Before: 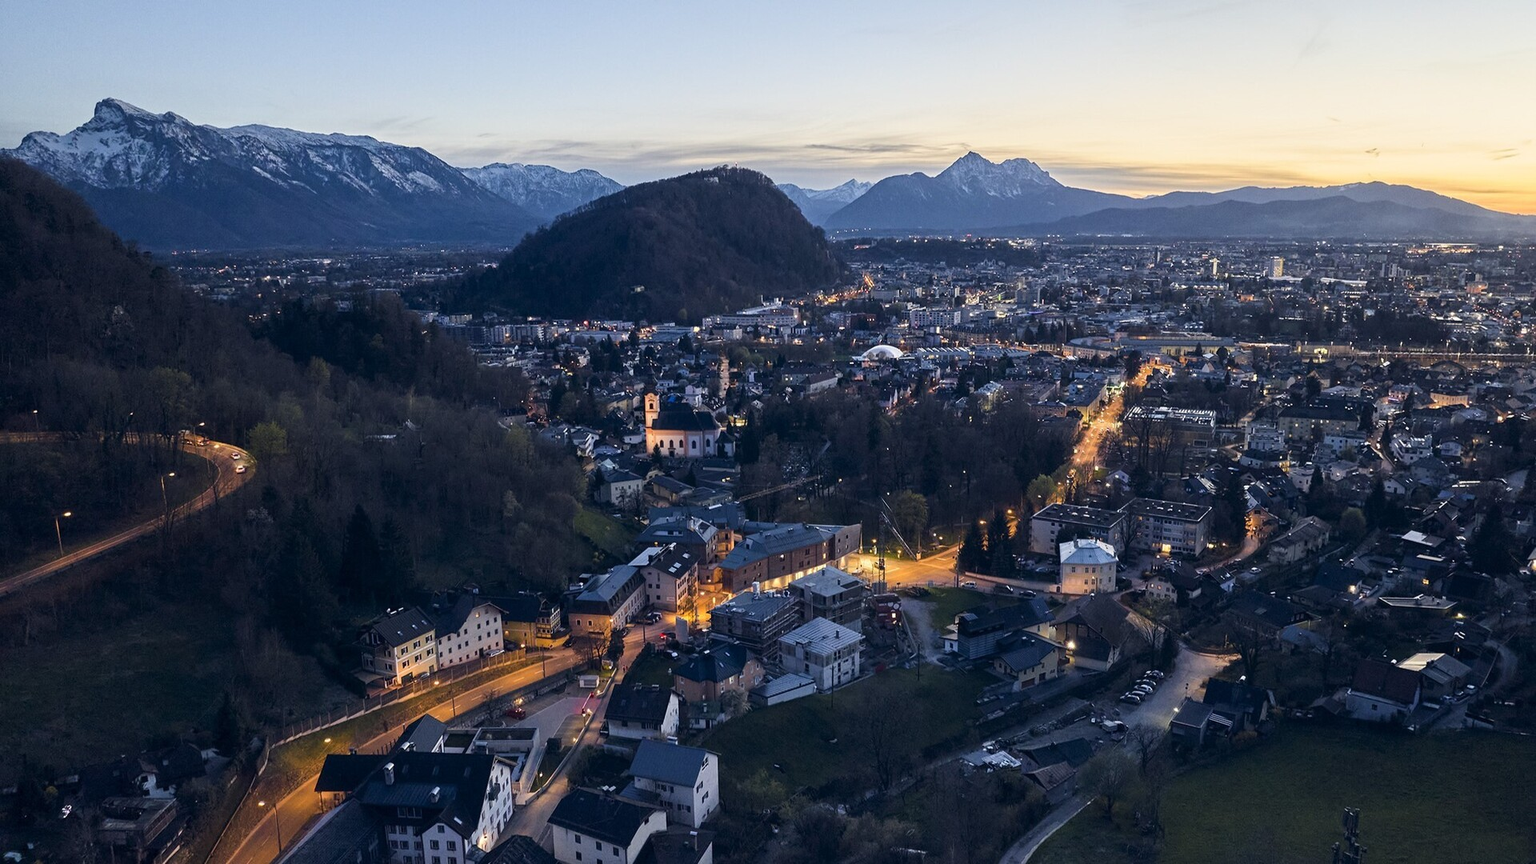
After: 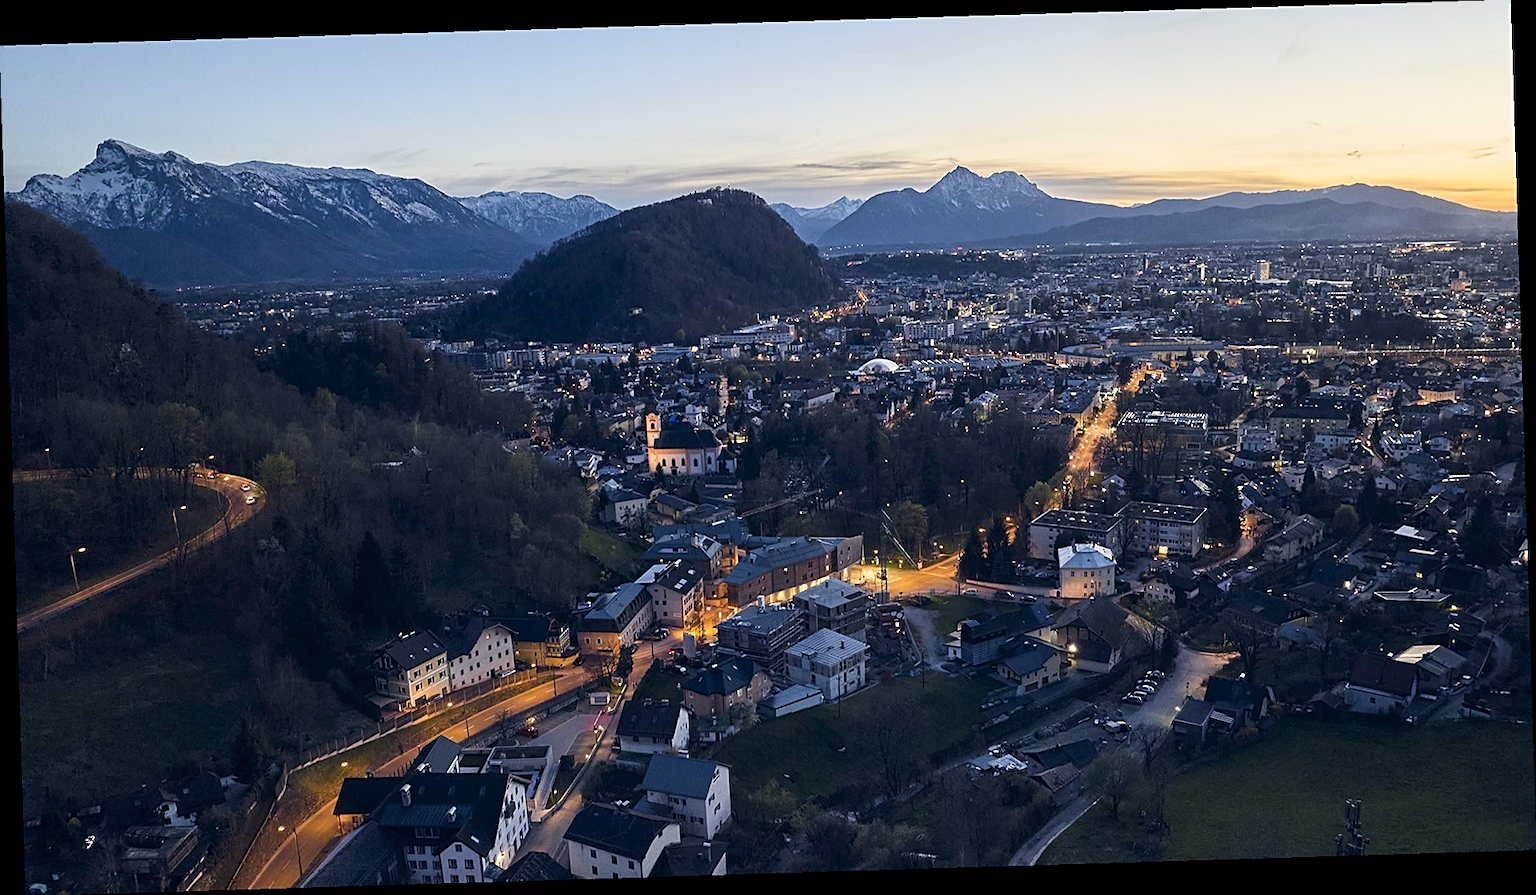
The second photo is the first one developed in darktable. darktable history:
rotate and perspective: rotation -1.75°, automatic cropping off
sharpen: on, module defaults
